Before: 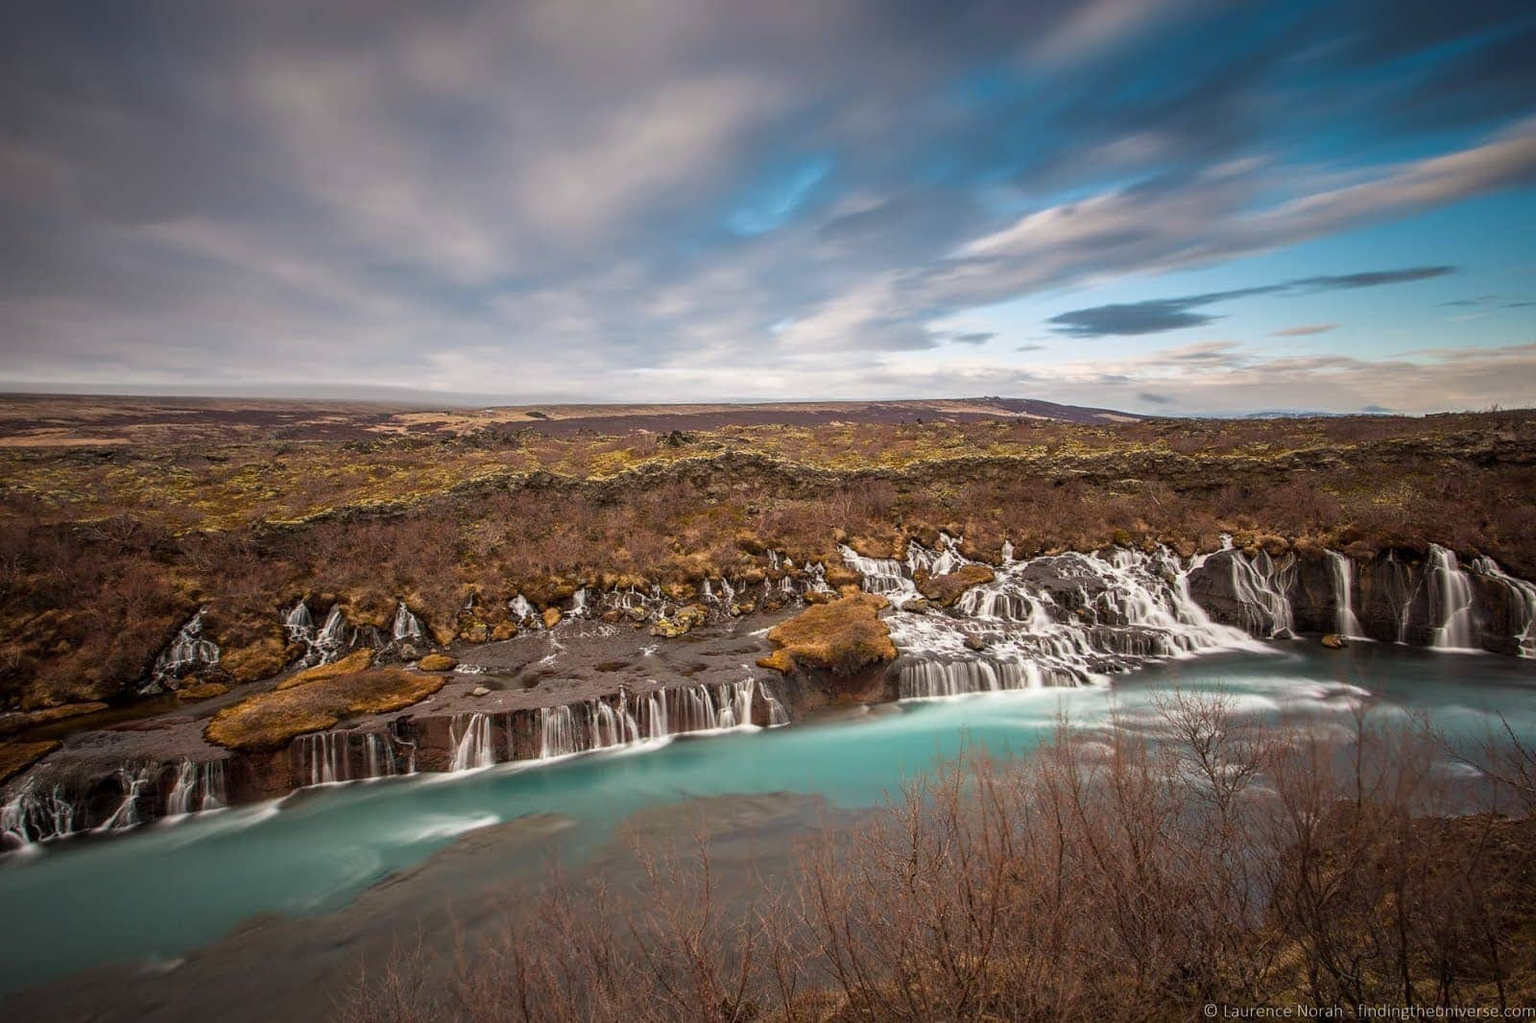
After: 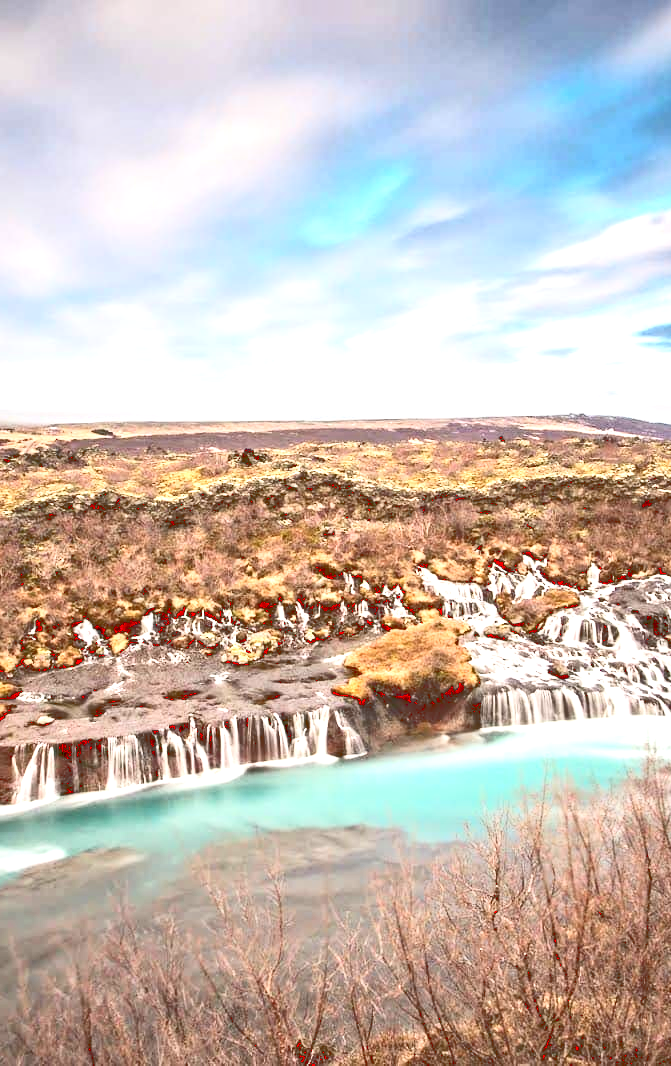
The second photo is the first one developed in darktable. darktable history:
tone curve: curves: ch0 [(0, 0) (0.003, 0.203) (0.011, 0.203) (0.025, 0.21) (0.044, 0.22) (0.069, 0.231) (0.1, 0.243) (0.136, 0.255) (0.177, 0.277) (0.224, 0.305) (0.277, 0.346) (0.335, 0.412) (0.399, 0.492) (0.468, 0.571) (0.543, 0.658) (0.623, 0.75) (0.709, 0.837) (0.801, 0.905) (0.898, 0.955) (1, 1)], color space Lab, linked channels, preserve colors none
crop: left 28.541%, right 29.493%
exposure: black level correction 0, exposure 1.2 EV, compensate highlight preservation false
contrast equalizer: octaves 7, y [[0.511, 0.558, 0.631, 0.632, 0.559, 0.512], [0.5 ×6], [0.507, 0.559, 0.627, 0.644, 0.647, 0.647], [0 ×6], [0 ×6]]
color zones: curves: ch0 [(0, 0.5) (0.143, 0.5) (0.286, 0.5) (0.429, 0.504) (0.571, 0.5) (0.714, 0.509) (0.857, 0.5) (1, 0.5)]; ch1 [(0, 0.425) (0.143, 0.425) (0.286, 0.375) (0.429, 0.405) (0.571, 0.5) (0.714, 0.47) (0.857, 0.425) (1, 0.435)]; ch2 [(0, 0.5) (0.143, 0.5) (0.286, 0.5) (0.429, 0.517) (0.571, 0.5) (0.714, 0.51) (0.857, 0.5) (1, 0.5)]
